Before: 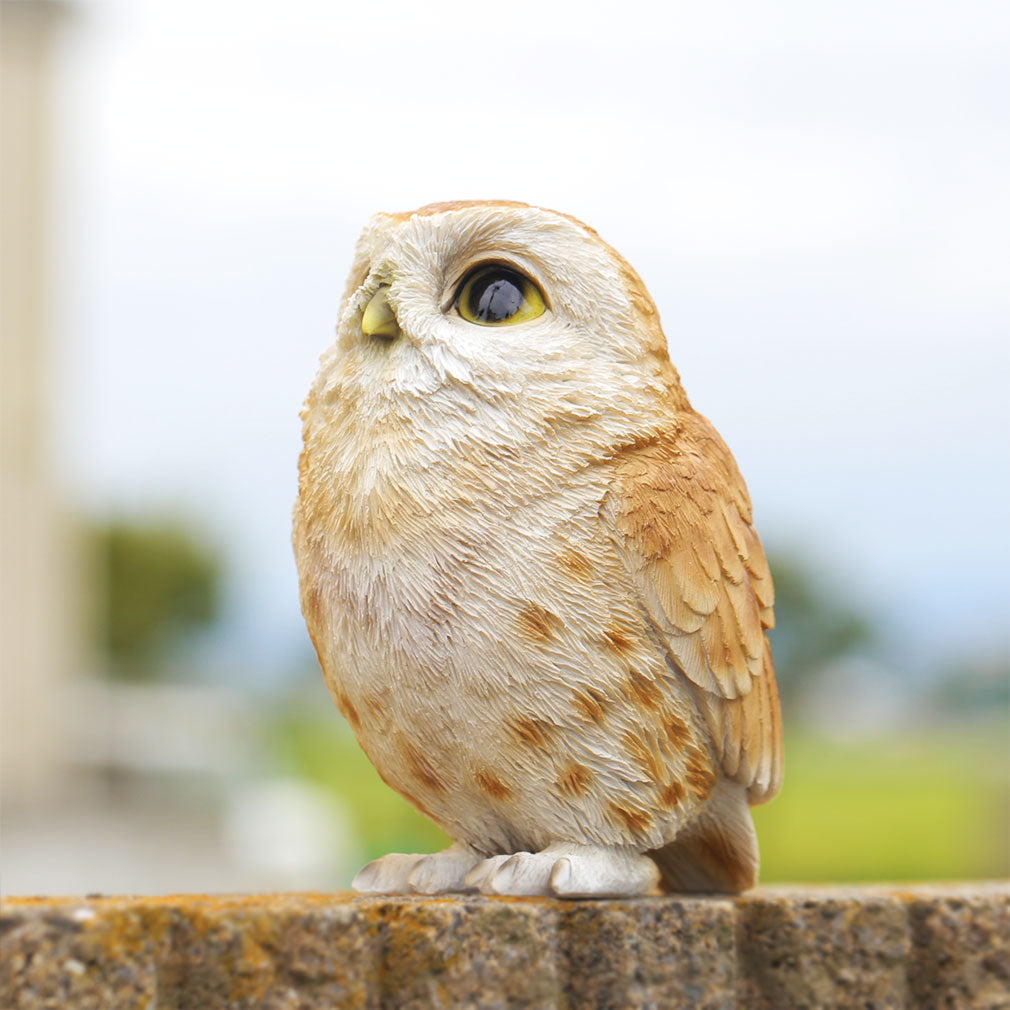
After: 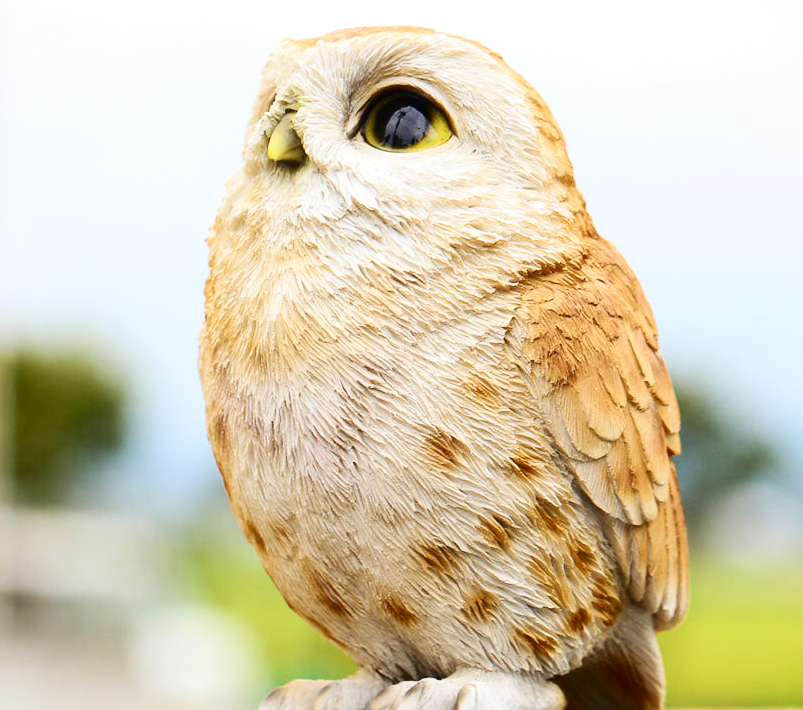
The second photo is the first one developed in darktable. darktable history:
contrast brightness saturation: contrast 0.32, brightness -0.079, saturation 0.167
crop: left 9.38%, top 17.3%, right 11.073%, bottom 12.396%
